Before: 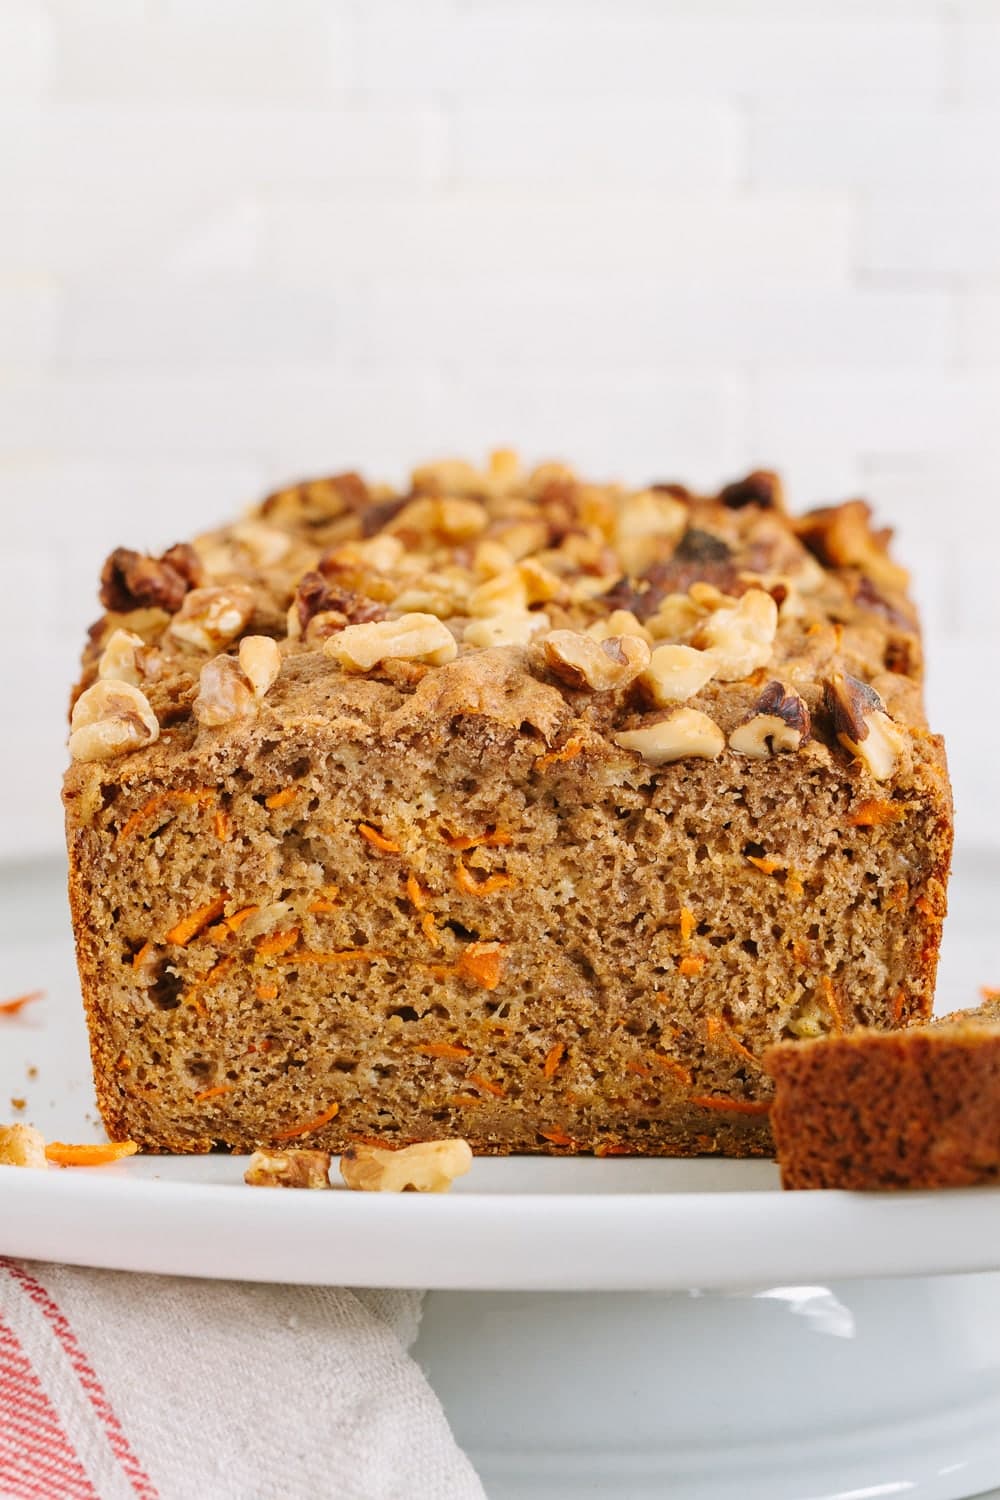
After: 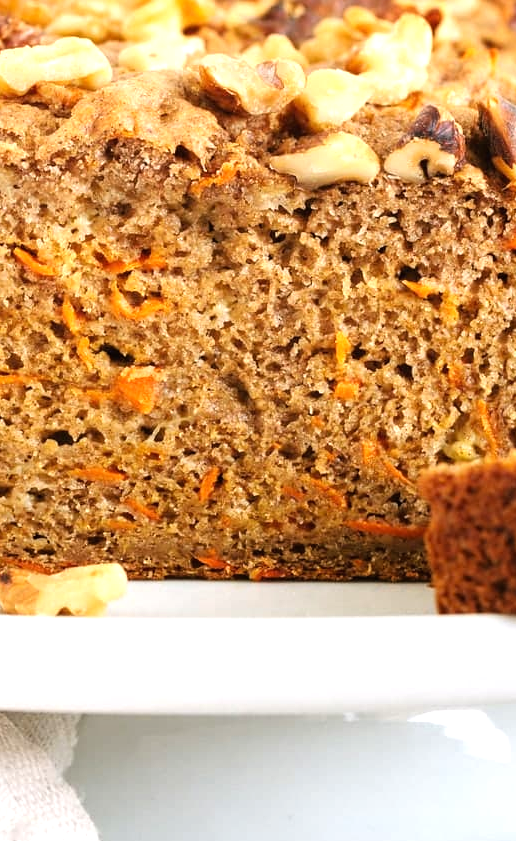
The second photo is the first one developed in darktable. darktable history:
crop: left 34.548%, top 38.439%, right 13.826%, bottom 5.434%
tone equalizer: -8 EV -0.727 EV, -7 EV -0.697 EV, -6 EV -0.613 EV, -5 EV -0.402 EV, -3 EV 0.403 EV, -2 EV 0.6 EV, -1 EV 0.699 EV, +0 EV 0.734 EV, mask exposure compensation -0.496 EV
